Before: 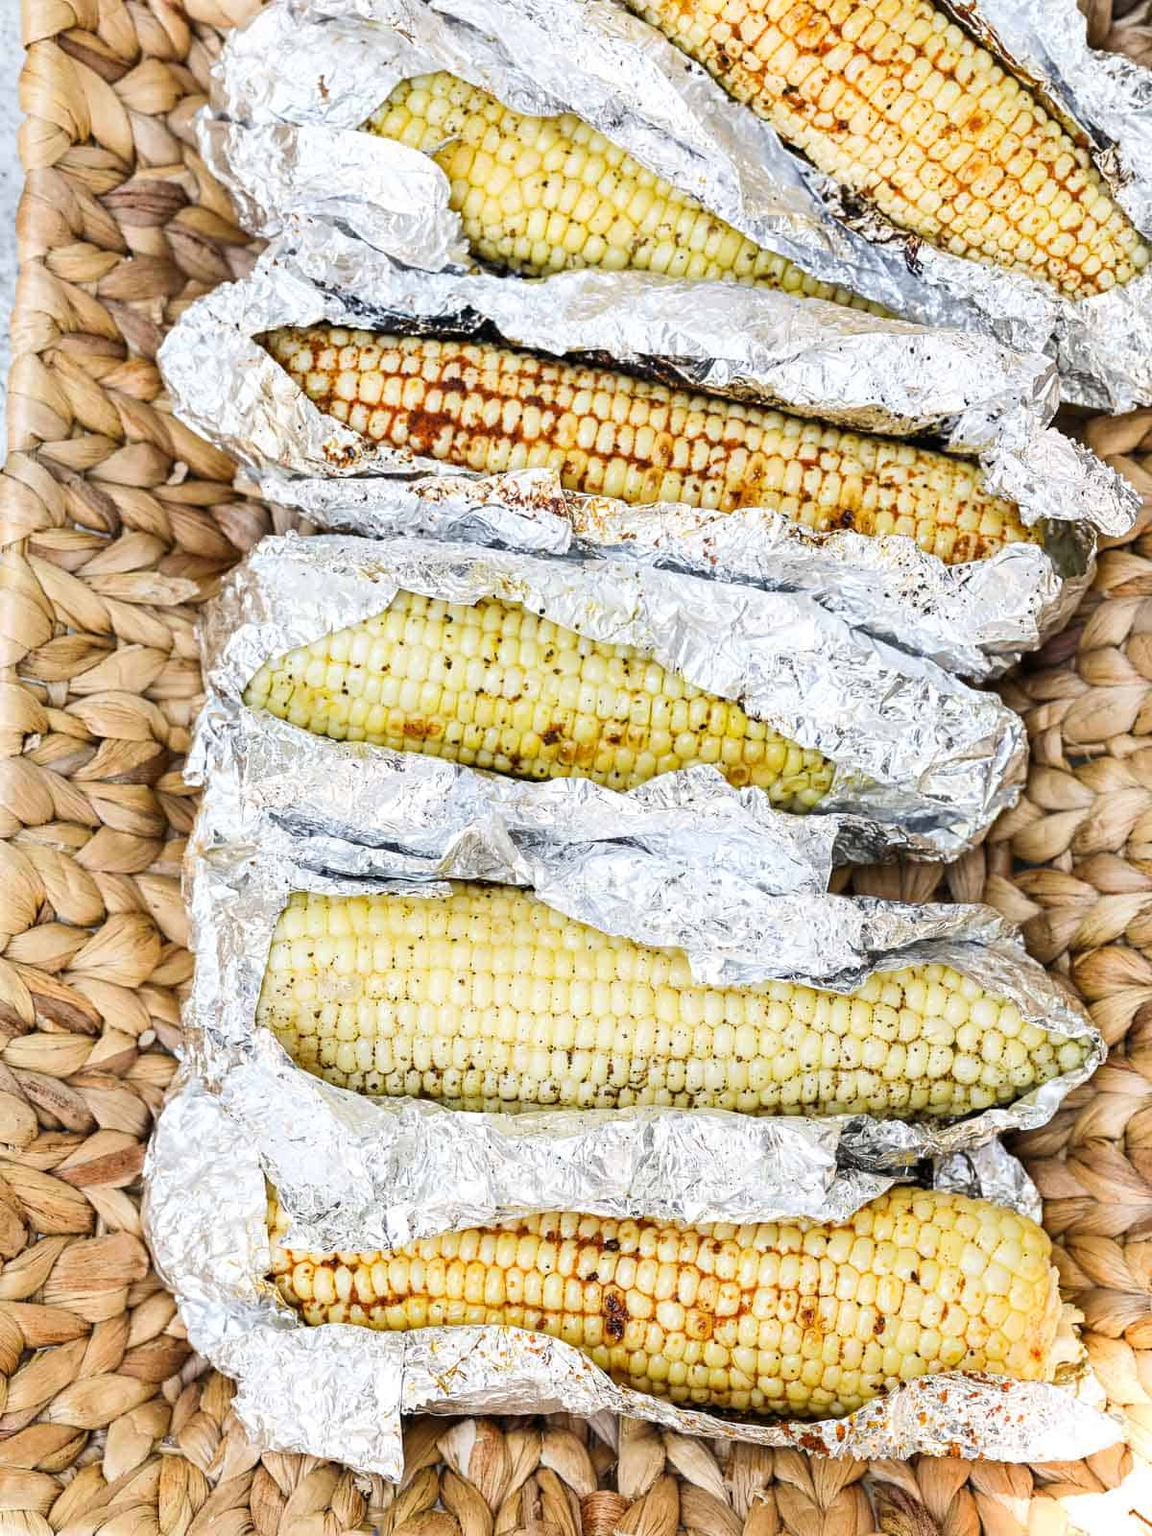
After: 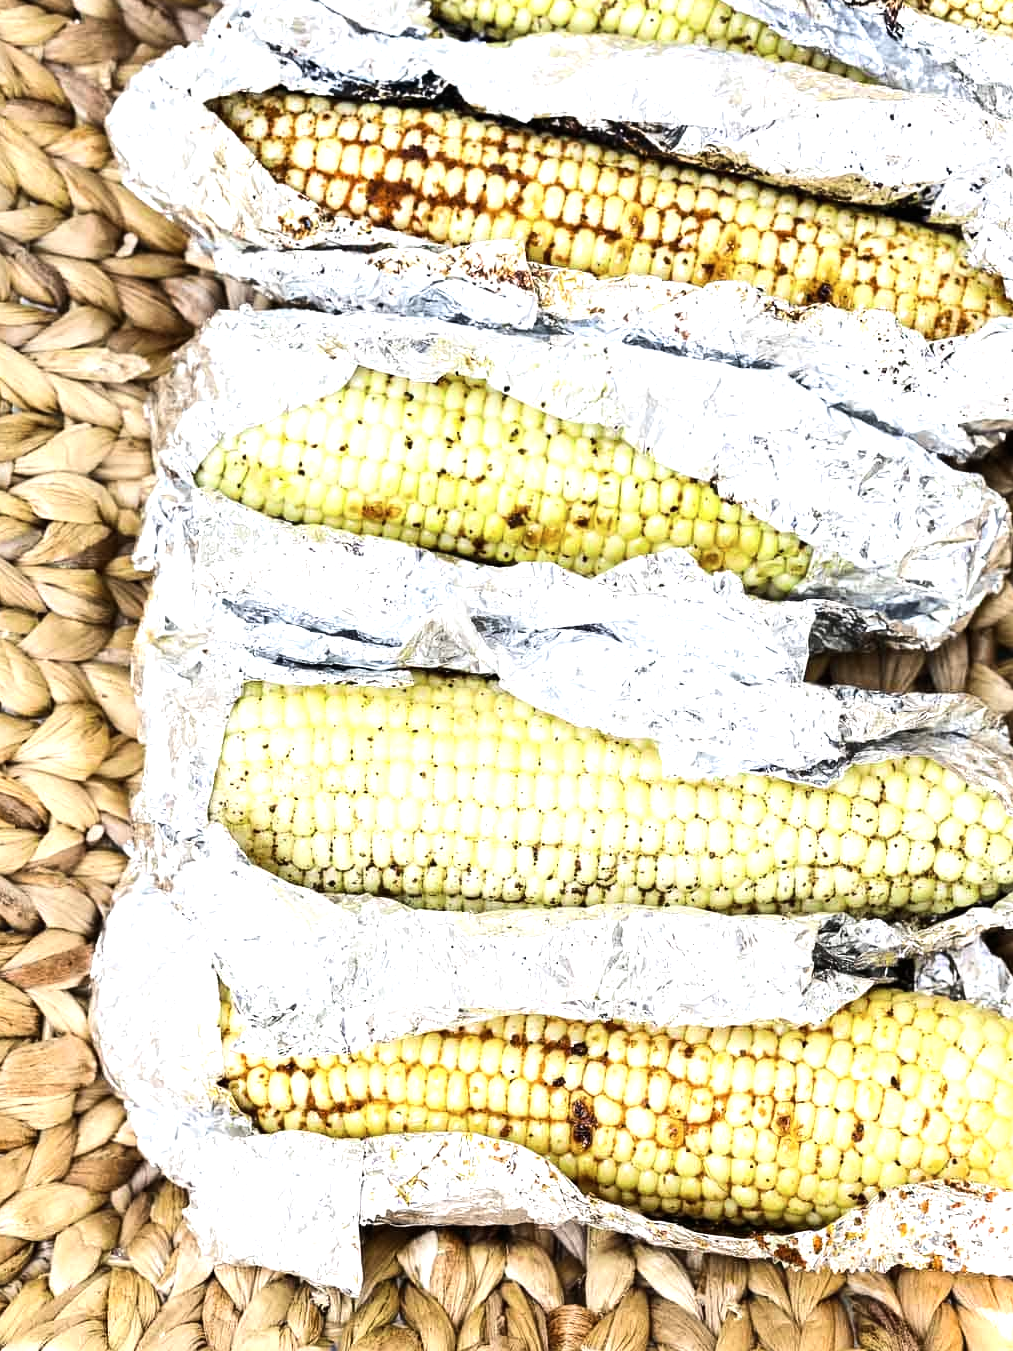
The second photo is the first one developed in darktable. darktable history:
tone equalizer: -8 EV -0.75 EV, -7 EV -0.7 EV, -6 EV -0.6 EV, -5 EV -0.4 EV, -3 EV 0.4 EV, -2 EV 0.6 EV, -1 EV 0.7 EV, +0 EV 0.75 EV, edges refinement/feathering 500, mask exposure compensation -1.57 EV, preserve details no
color zones: curves: ch1 [(0.113, 0.438) (0.75, 0.5)]; ch2 [(0.12, 0.526) (0.75, 0.5)]
contrast brightness saturation: contrast 0.07
crop and rotate: left 4.842%, top 15.51%, right 10.668%
